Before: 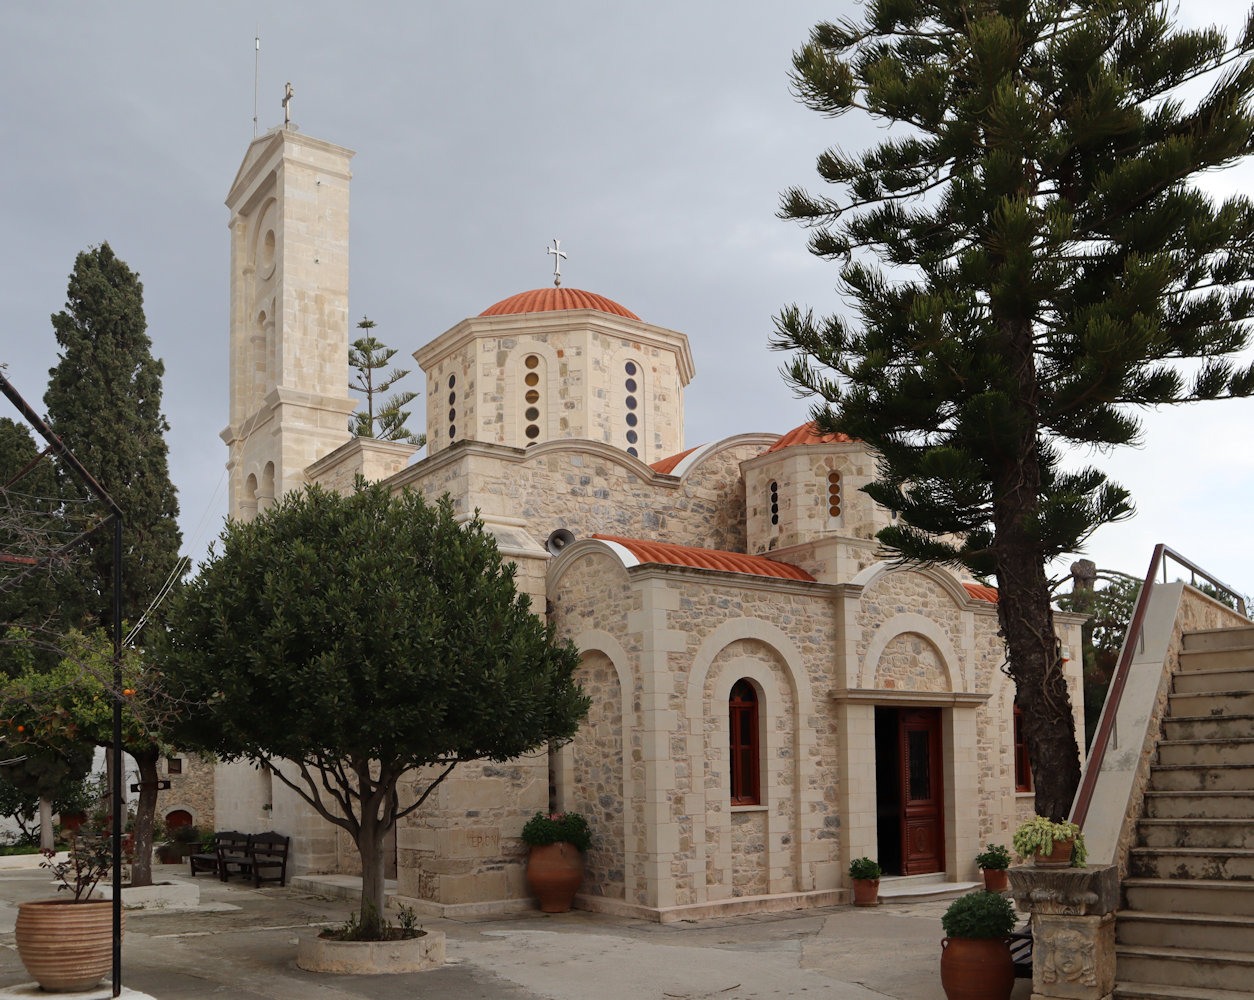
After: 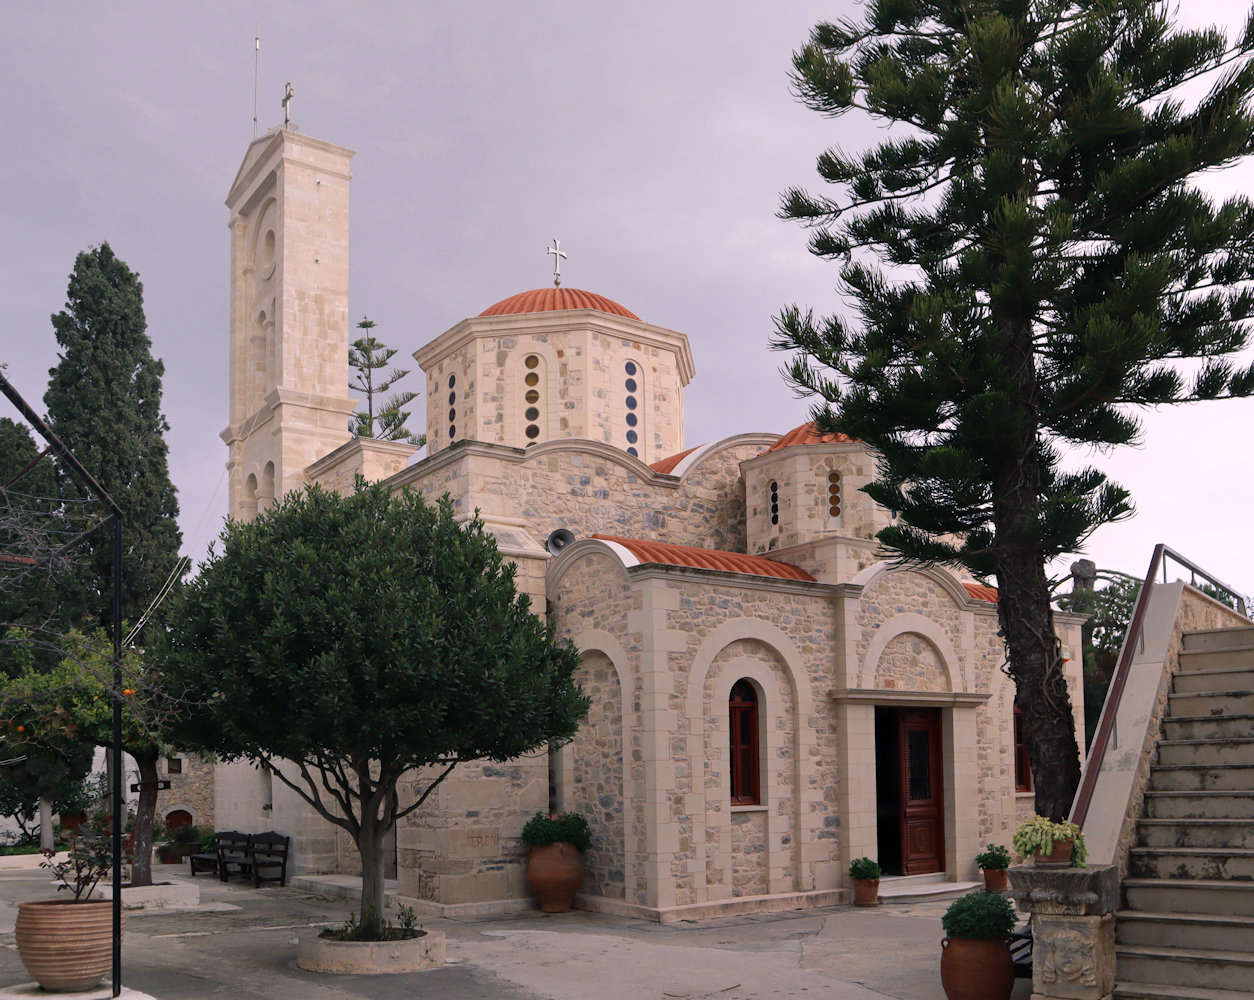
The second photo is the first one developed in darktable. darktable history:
color balance: output saturation 98.5%
white balance: red 1.004, blue 1.096
color balance rgb: shadows lift › chroma 5.41%, shadows lift › hue 240°, highlights gain › chroma 3.74%, highlights gain › hue 60°, saturation formula JzAzBz (2021)
